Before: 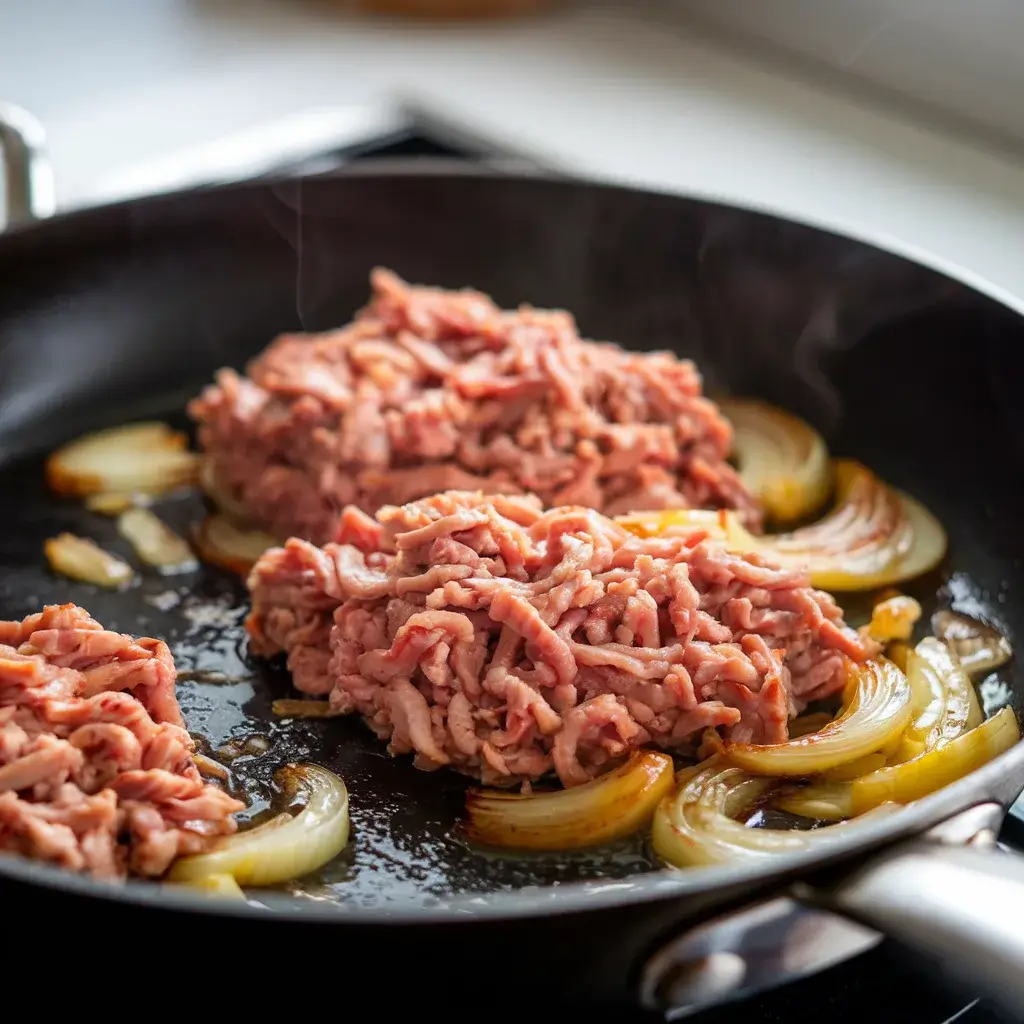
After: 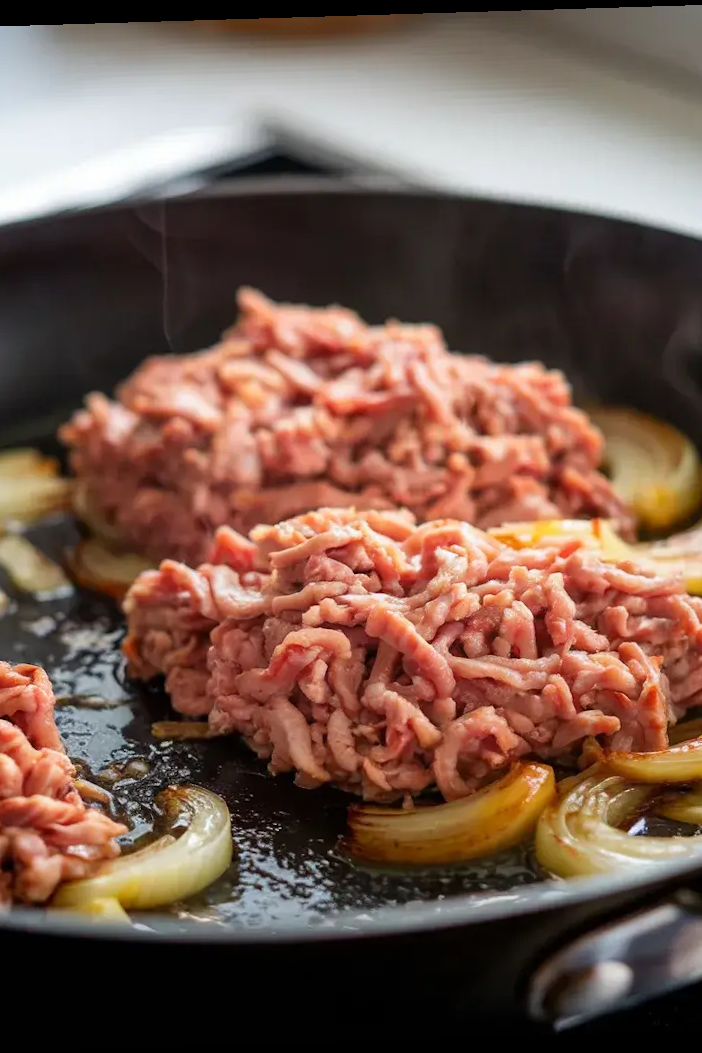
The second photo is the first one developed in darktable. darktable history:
rotate and perspective: rotation -1.75°, automatic cropping off
crop and rotate: left 13.537%, right 19.796%
